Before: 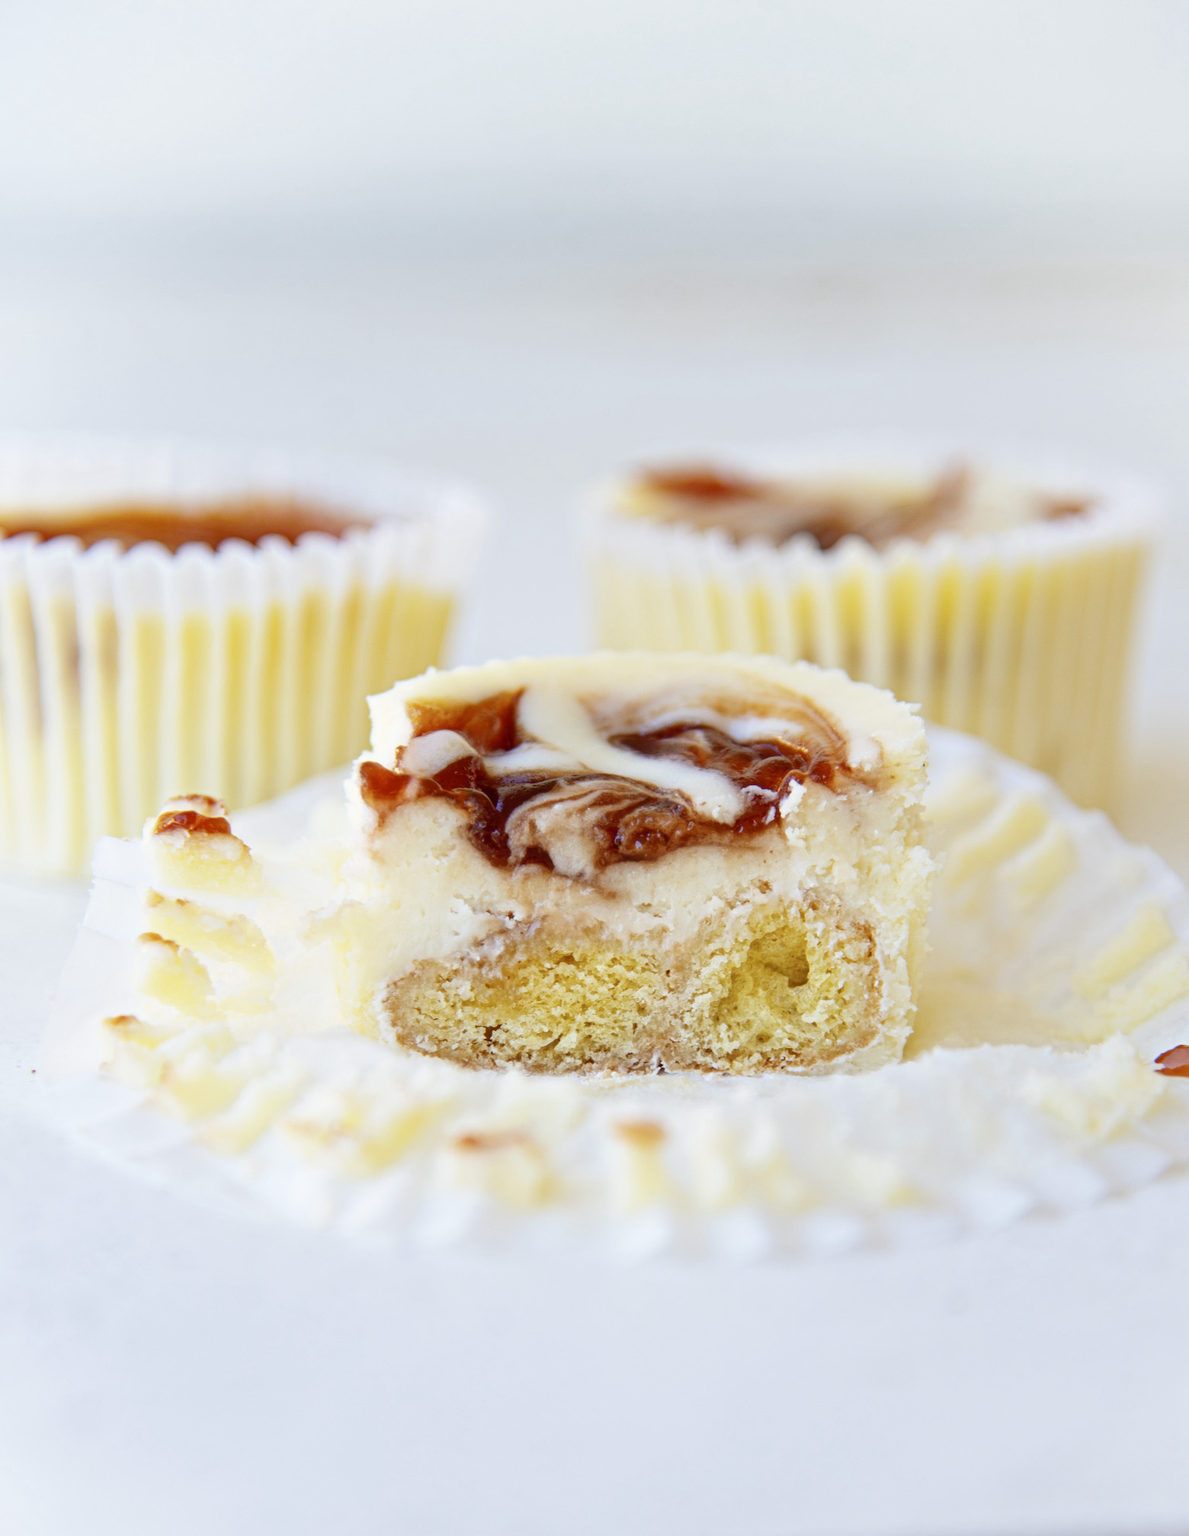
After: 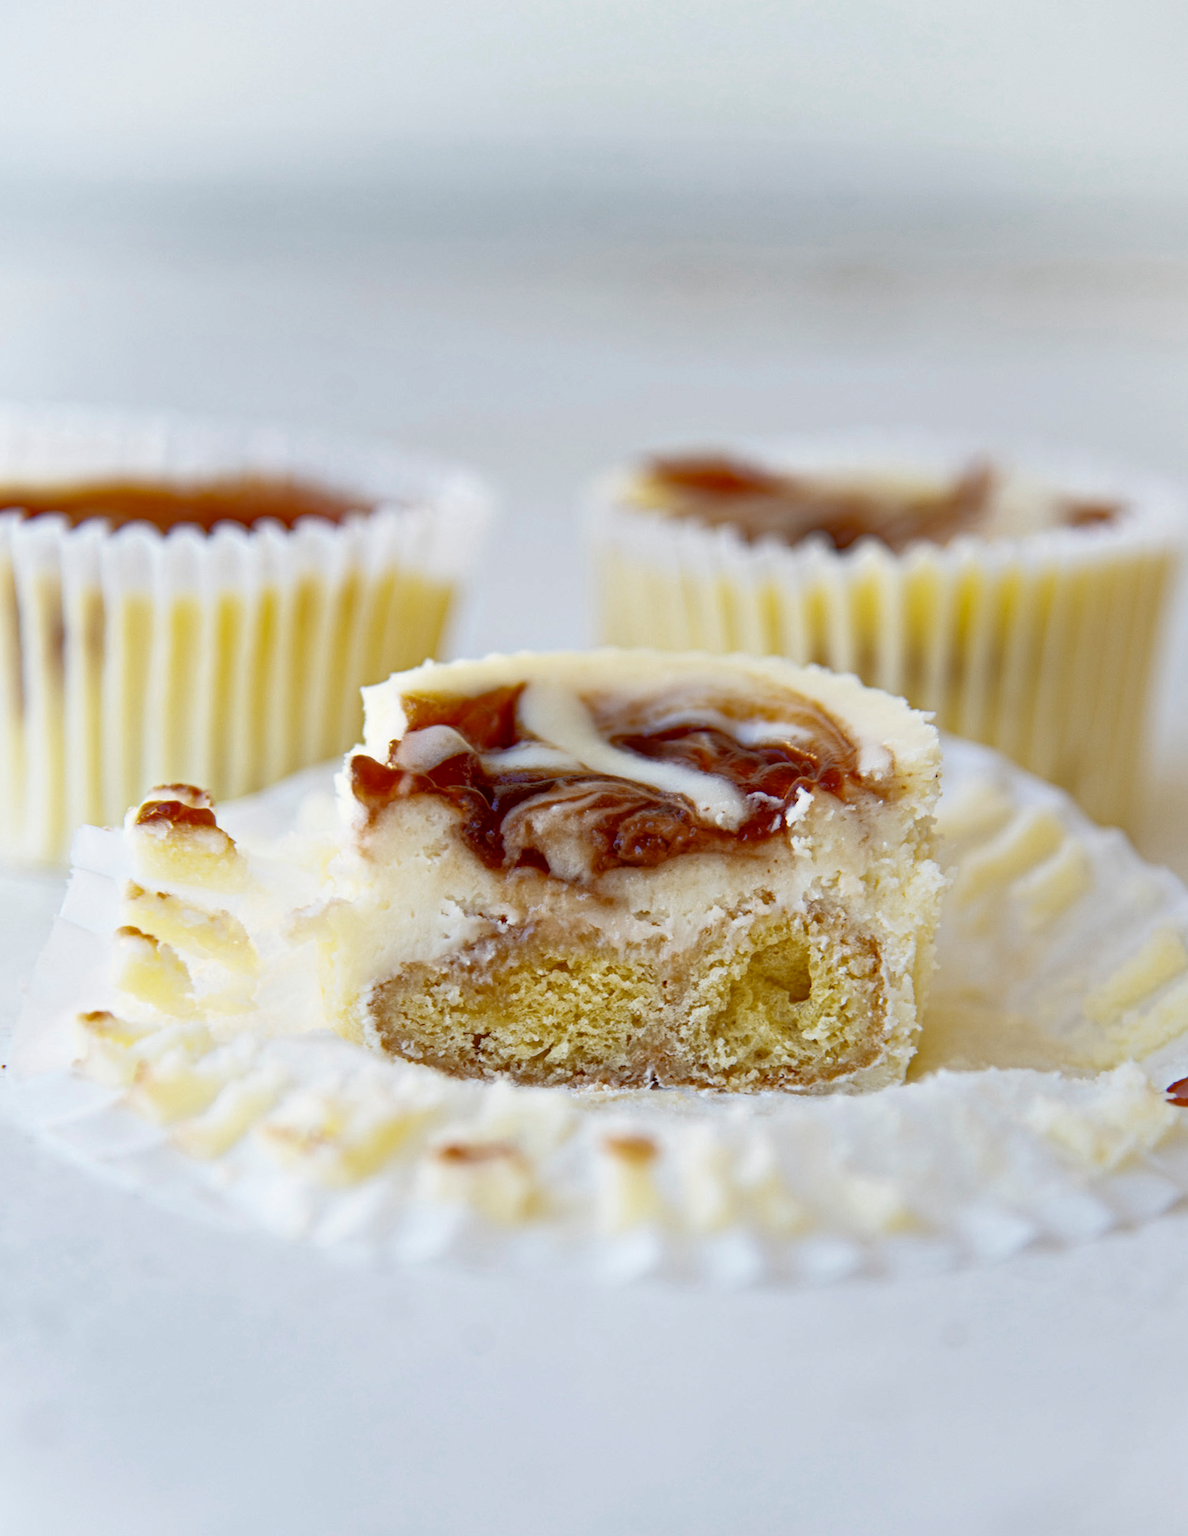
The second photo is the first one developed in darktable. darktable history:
haze removal: strength 0.29, distance 0.25, compatibility mode true, adaptive false
rgb curve: curves: ch0 [(0, 0) (0.415, 0.237) (1, 1)]
crop and rotate: angle -1.69°
